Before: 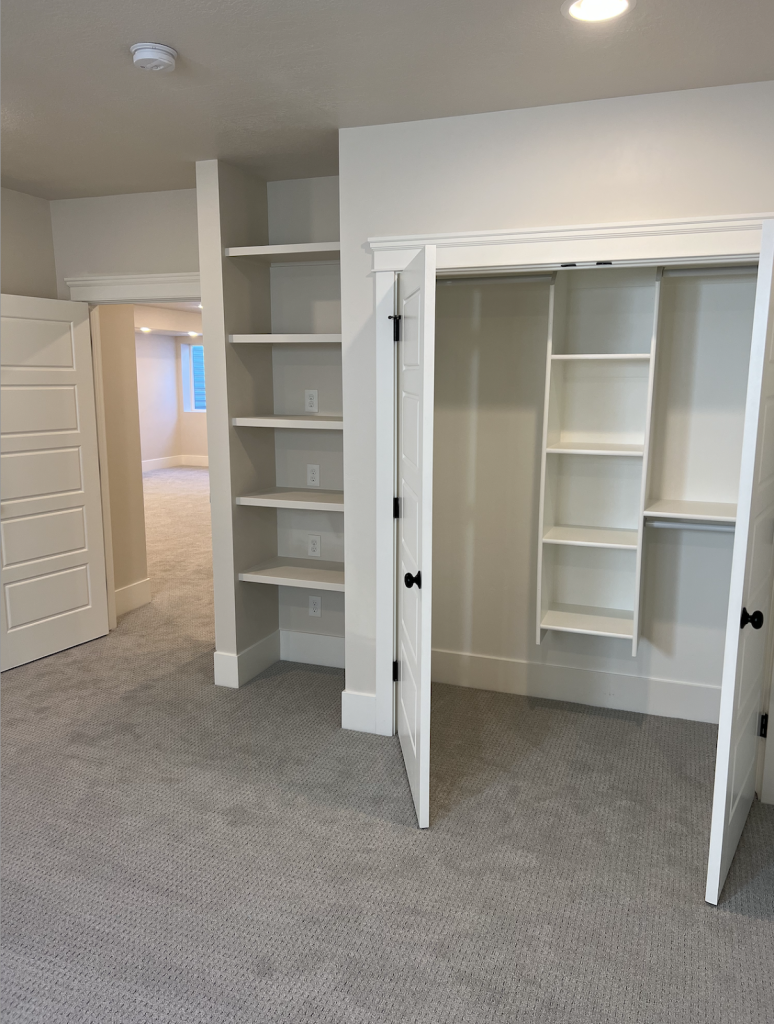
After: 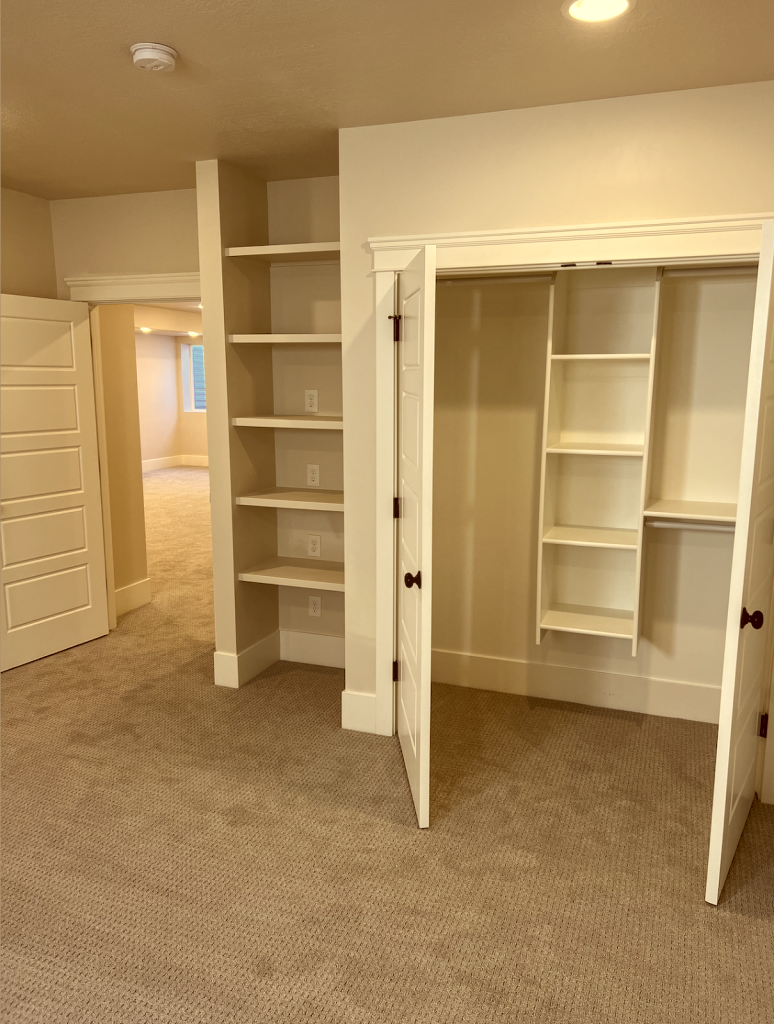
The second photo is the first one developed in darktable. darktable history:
color correction: highlights a* 1.23, highlights b* 24.07, shadows a* 16.3, shadows b* 24.2
local contrast: on, module defaults
